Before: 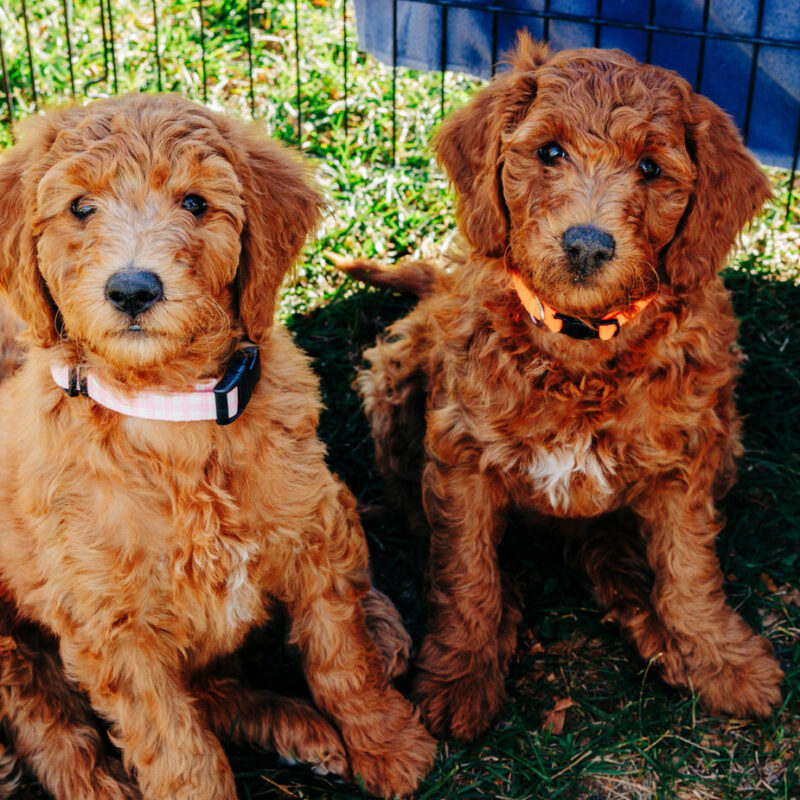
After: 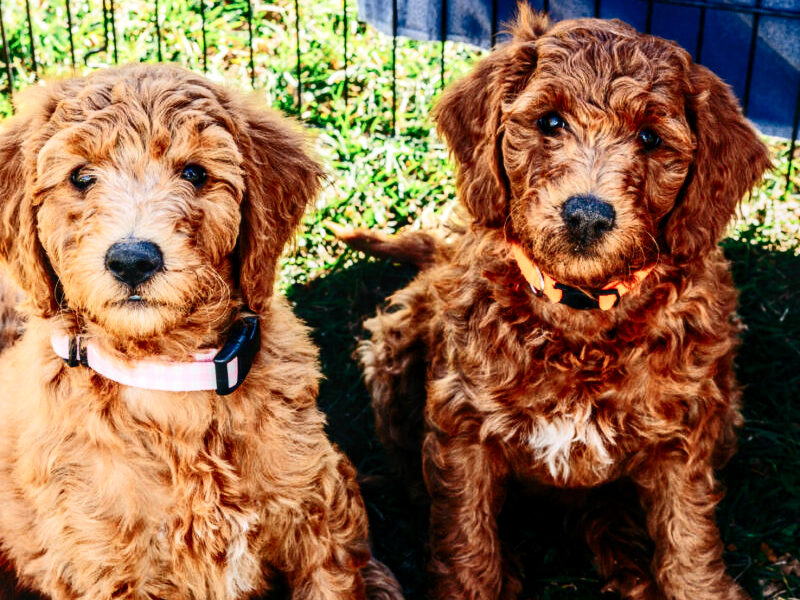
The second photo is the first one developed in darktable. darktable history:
local contrast: on, module defaults
crop: top 3.857%, bottom 21.132%
contrast brightness saturation: contrast 0.39, brightness 0.1
